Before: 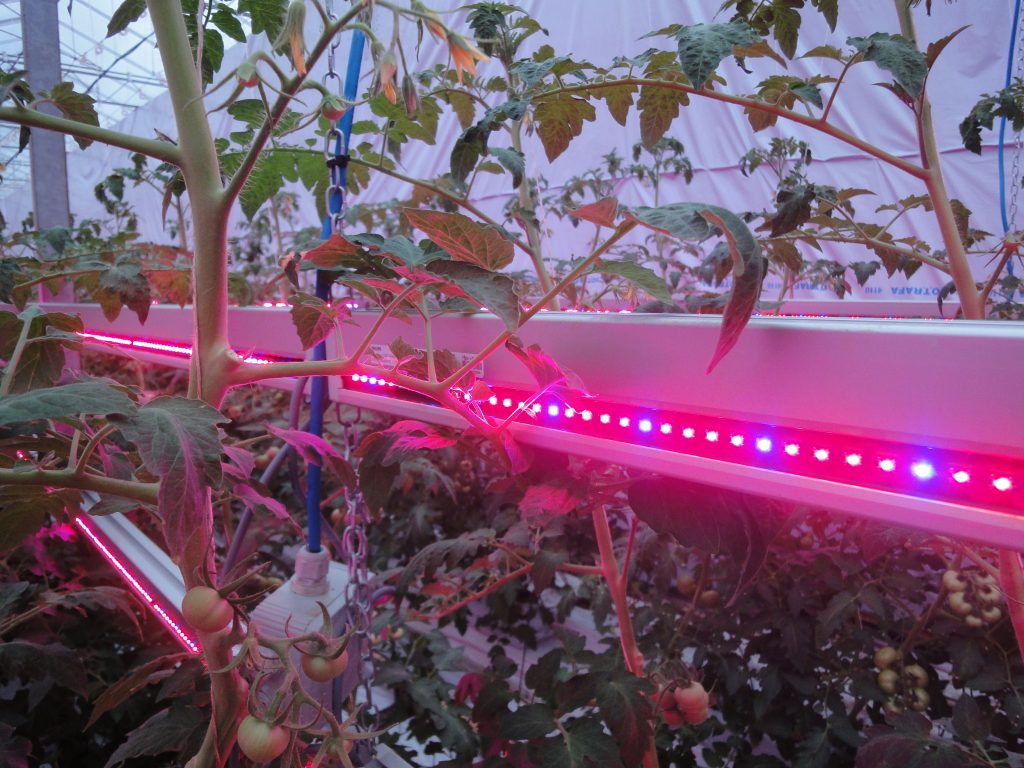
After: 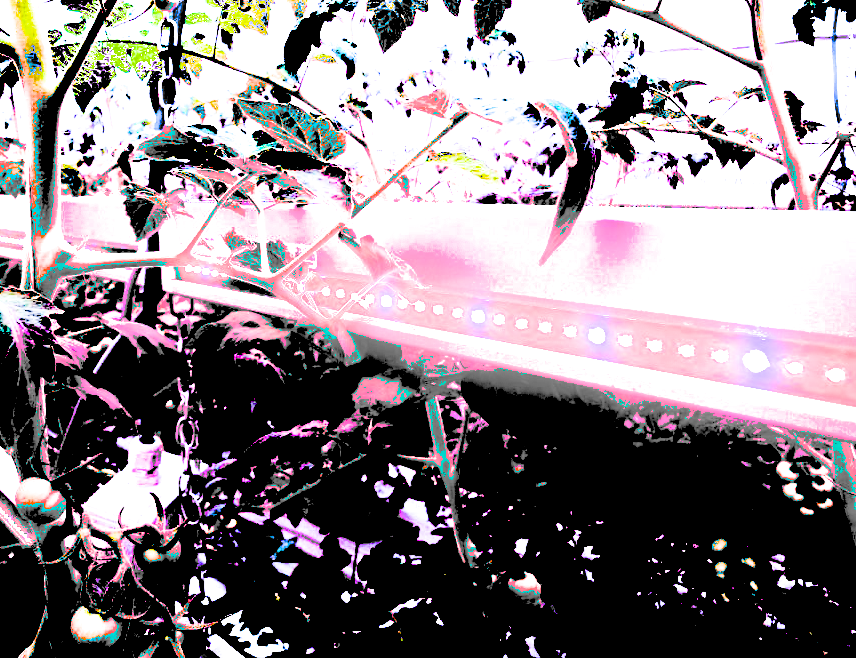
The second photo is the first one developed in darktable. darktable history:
filmic rgb: black relative exposure -5 EV, hardness 2.88, contrast 1.3, highlights saturation mix -30%
crop: left 16.315%, top 14.246%
exposure: black level correction 0.1, exposure 3 EV, compensate highlight preservation false
white balance: red 1, blue 1
